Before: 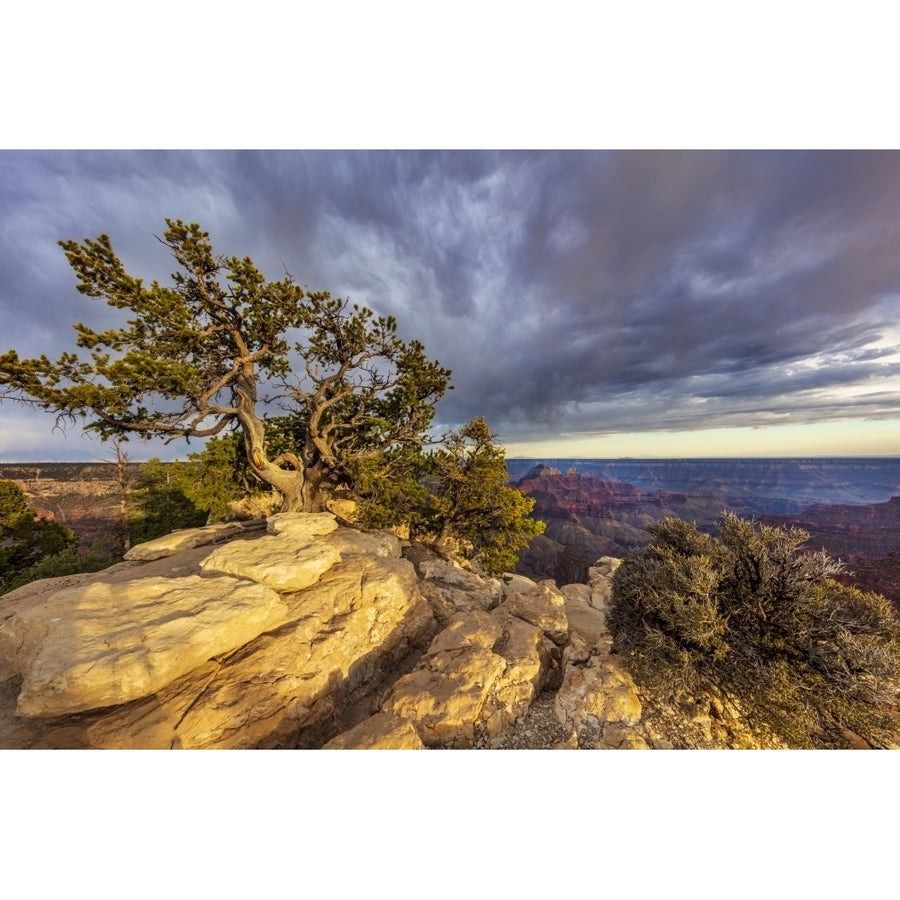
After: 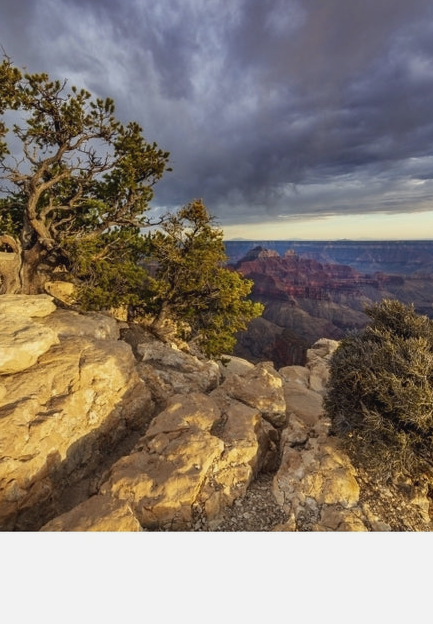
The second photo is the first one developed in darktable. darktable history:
crop: left 31.35%, top 24.259%, right 20.451%, bottom 6.377%
contrast brightness saturation: contrast -0.08, brightness -0.042, saturation -0.115
tone equalizer: smoothing diameter 24.83%, edges refinement/feathering 13.19, preserve details guided filter
exposure: compensate highlight preservation false
